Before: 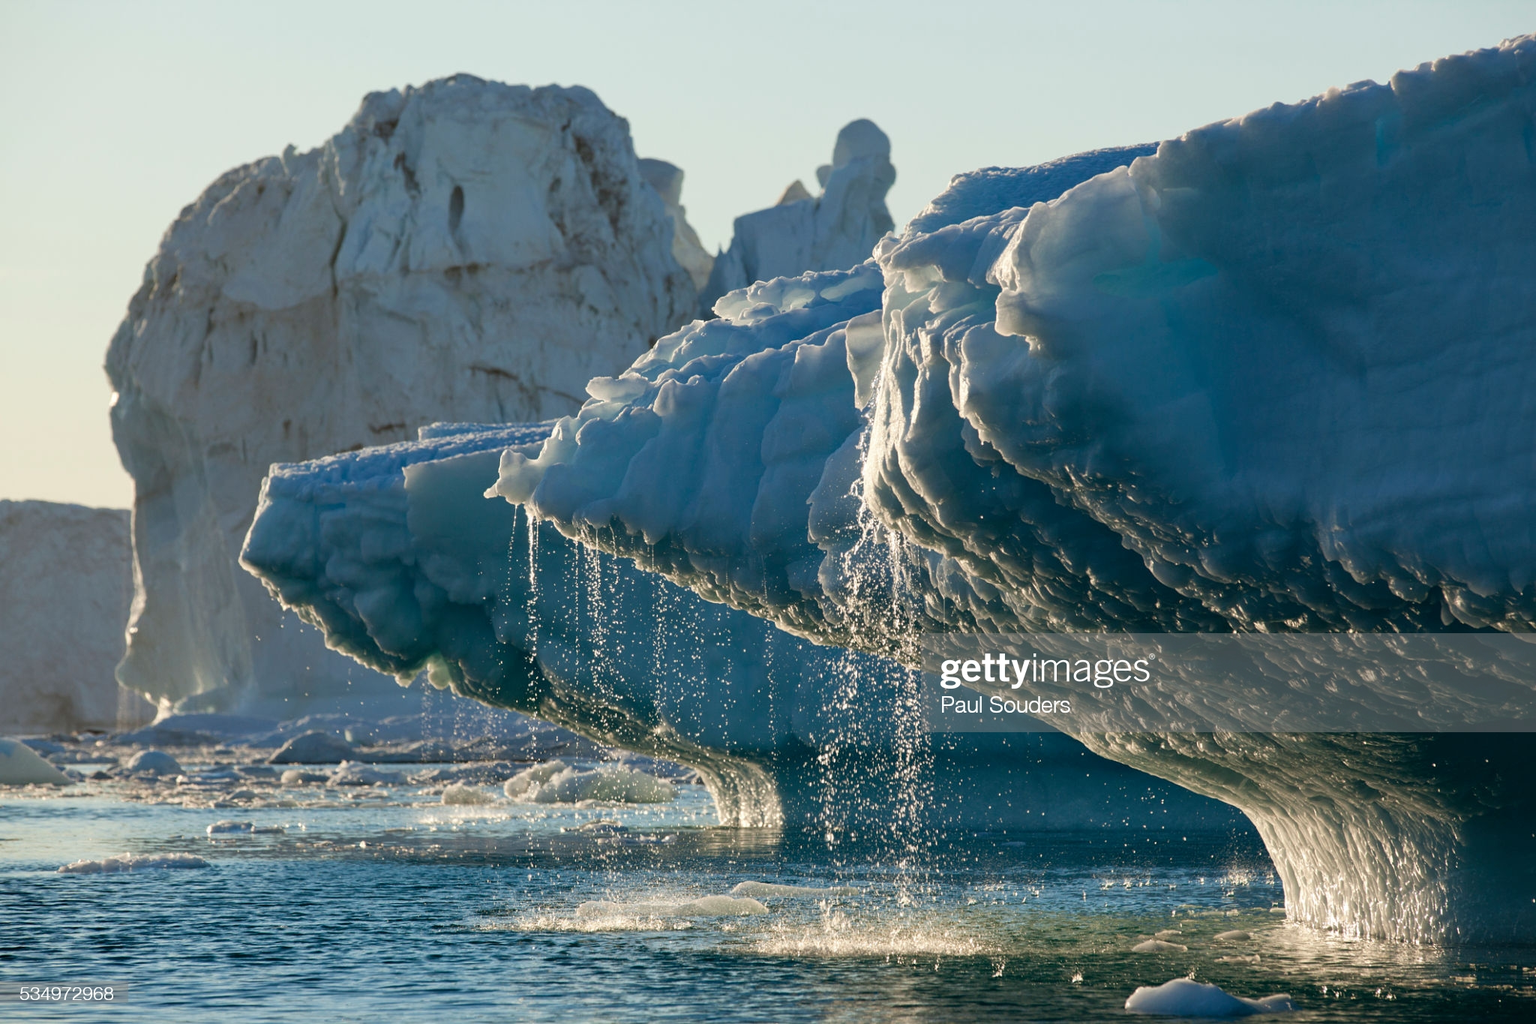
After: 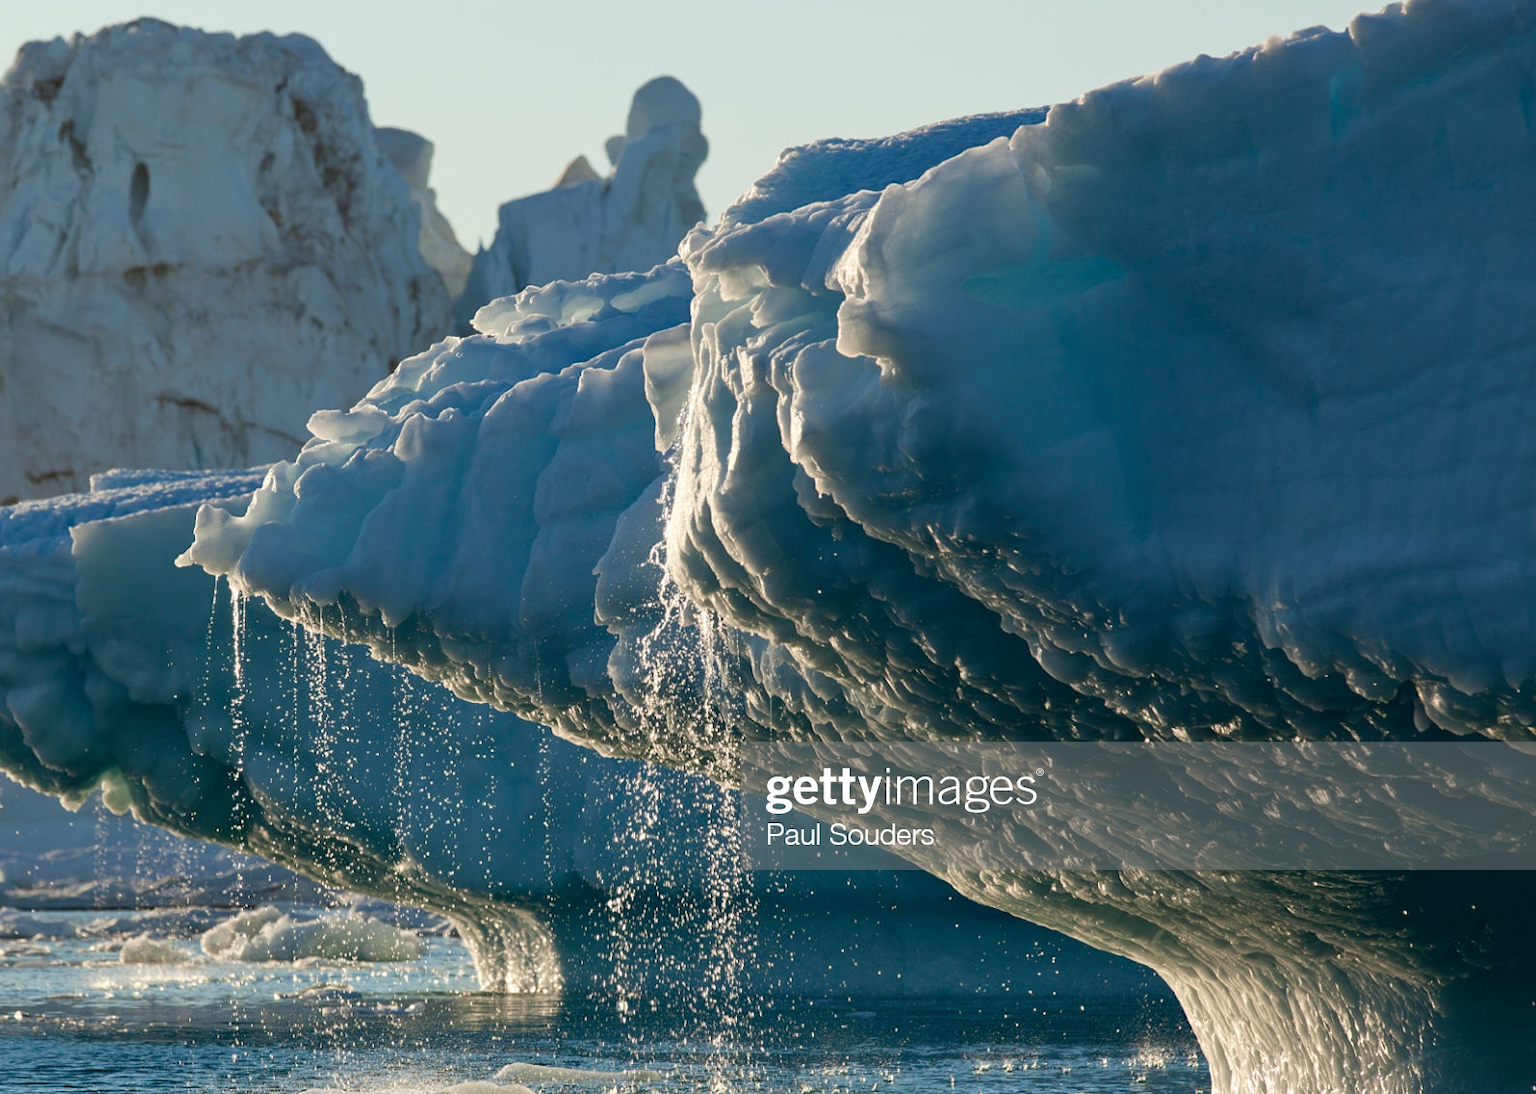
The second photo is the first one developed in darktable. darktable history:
crop: left 22.728%, top 5.894%, bottom 11.536%
